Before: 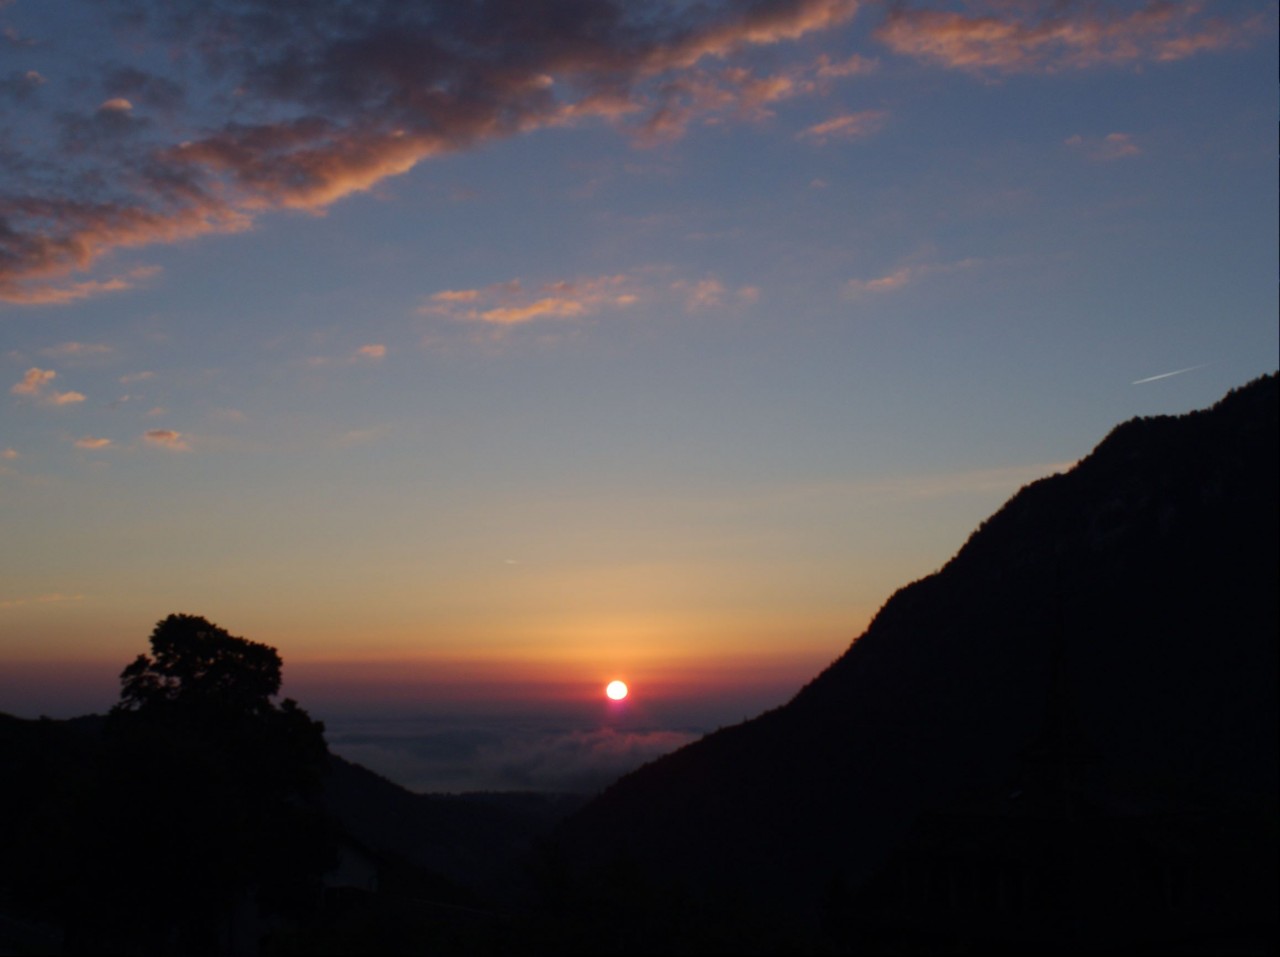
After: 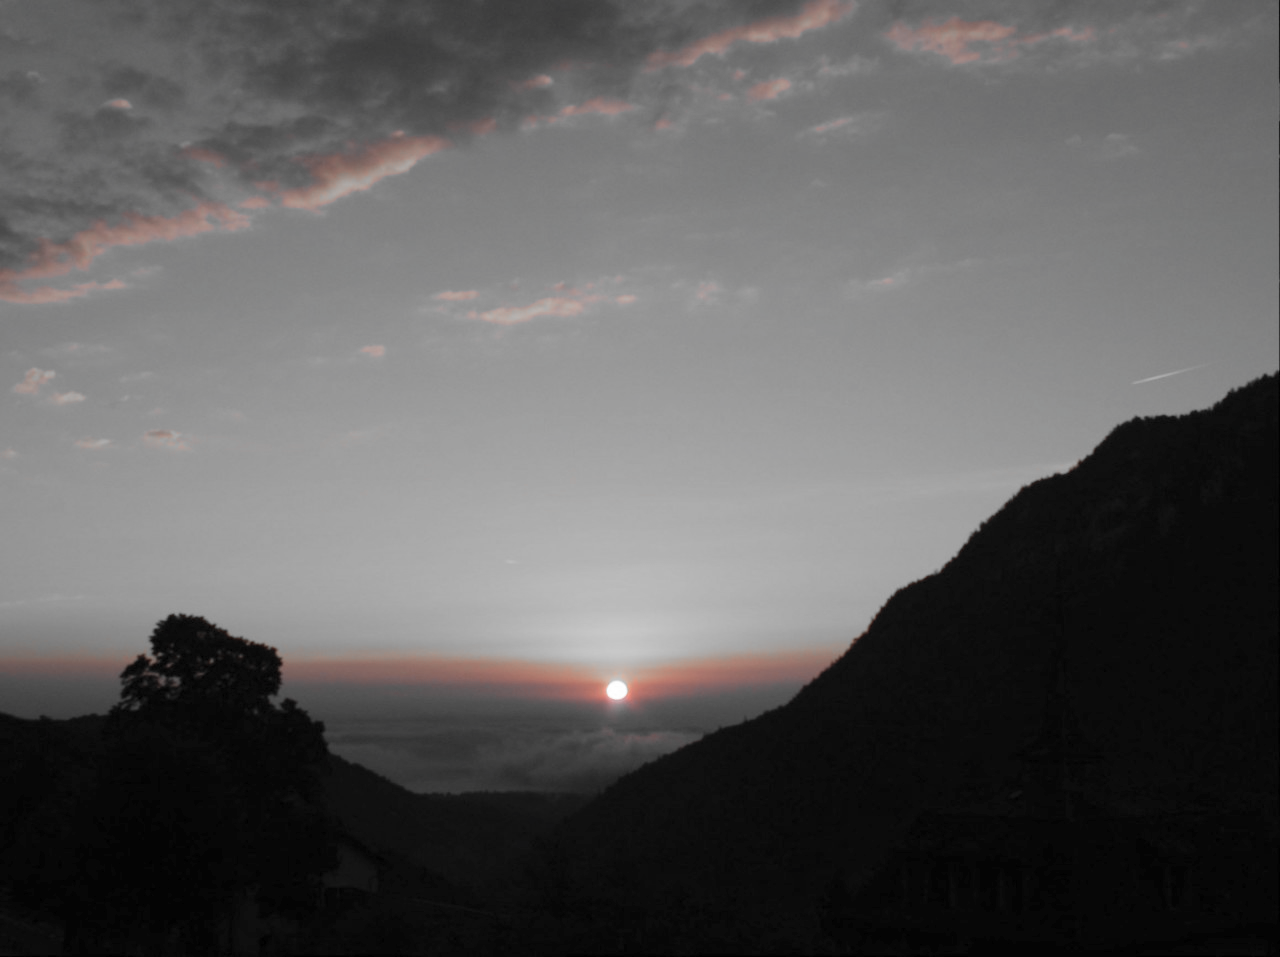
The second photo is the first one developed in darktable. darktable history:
contrast brightness saturation: brightness 0.15
color zones: curves: ch1 [(0, 0.006) (0.094, 0.285) (0.171, 0.001) (0.429, 0.001) (0.571, 0.003) (0.714, 0.004) (0.857, 0.004) (1, 0.006)]
